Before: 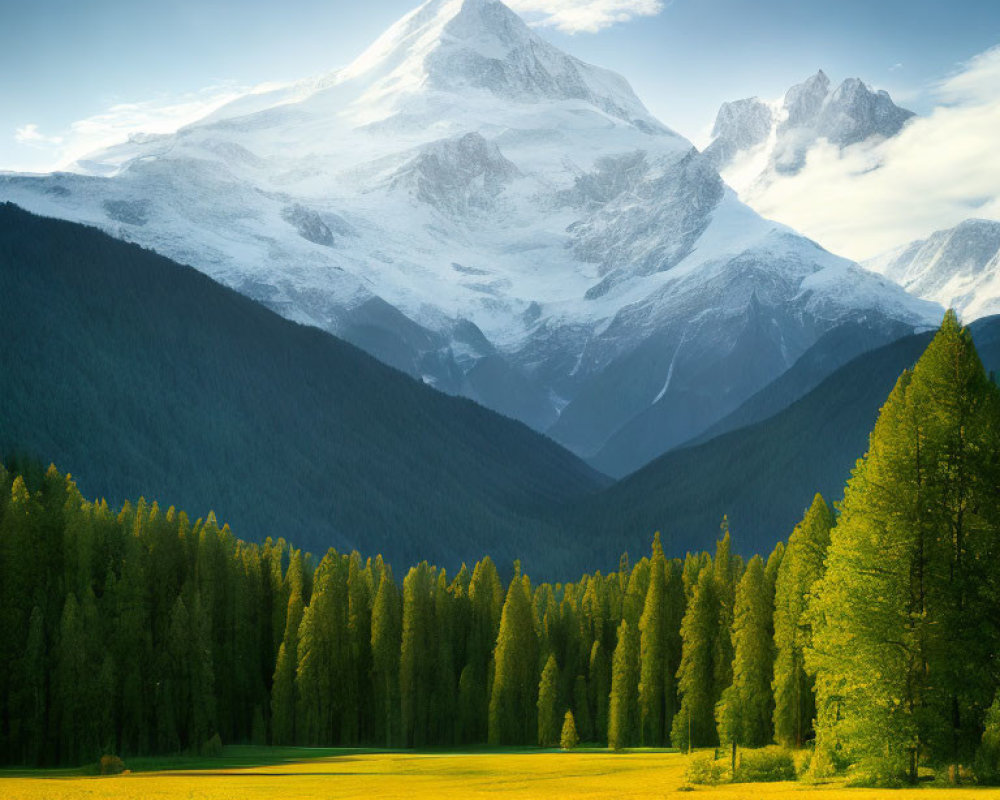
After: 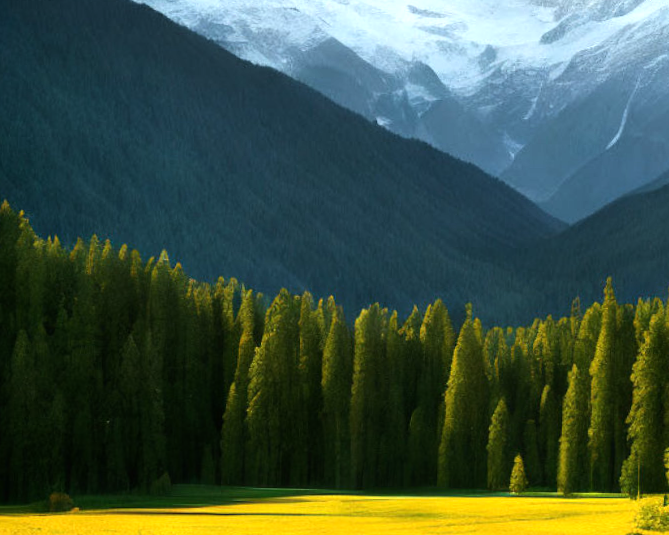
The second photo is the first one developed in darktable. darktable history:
crop and rotate: angle -0.82°, left 3.85%, top 31.828%, right 27.992%
tone equalizer: -8 EV -0.75 EV, -7 EV -0.7 EV, -6 EV -0.6 EV, -5 EV -0.4 EV, -3 EV 0.4 EV, -2 EV 0.6 EV, -1 EV 0.7 EV, +0 EV 0.75 EV, edges refinement/feathering 500, mask exposure compensation -1.57 EV, preserve details no
